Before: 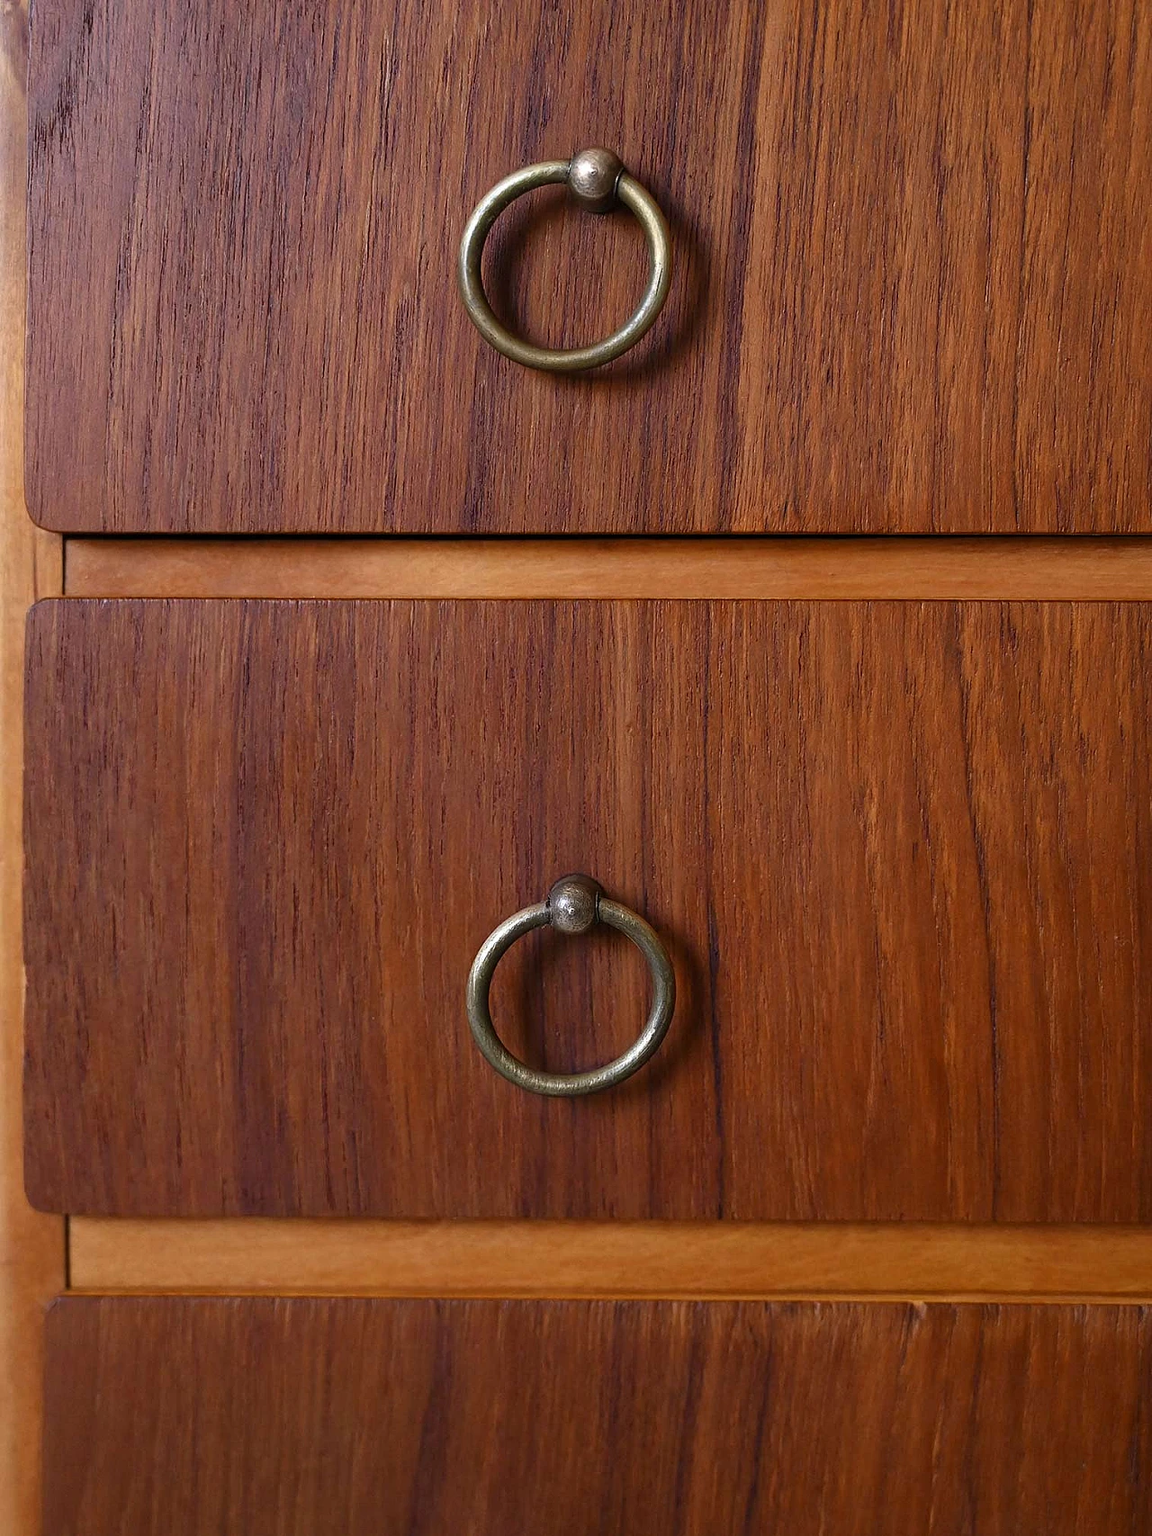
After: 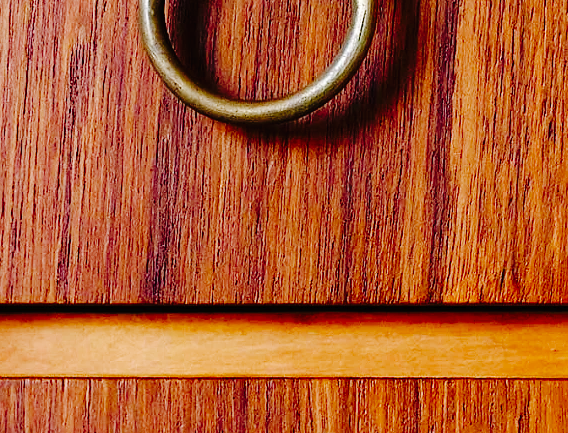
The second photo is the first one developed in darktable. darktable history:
tone curve: curves: ch0 [(0, 0) (0.003, 0.011) (0.011, 0.012) (0.025, 0.013) (0.044, 0.023) (0.069, 0.04) (0.1, 0.06) (0.136, 0.094) (0.177, 0.145) (0.224, 0.213) (0.277, 0.301) (0.335, 0.389) (0.399, 0.473) (0.468, 0.554) (0.543, 0.627) (0.623, 0.694) (0.709, 0.763) (0.801, 0.83) (0.898, 0.906) (1, 1)], preserve colors none
base curve: curves: ch0 [(0, 0) (0.036, 0.025) (0.121, 0.166) (0.206, 0.329) (0.605, 0.79) (1, 1)], preserve colors none
crop: left 28.965%, top 16.879%, right 26.587%, bottom 57.751%
